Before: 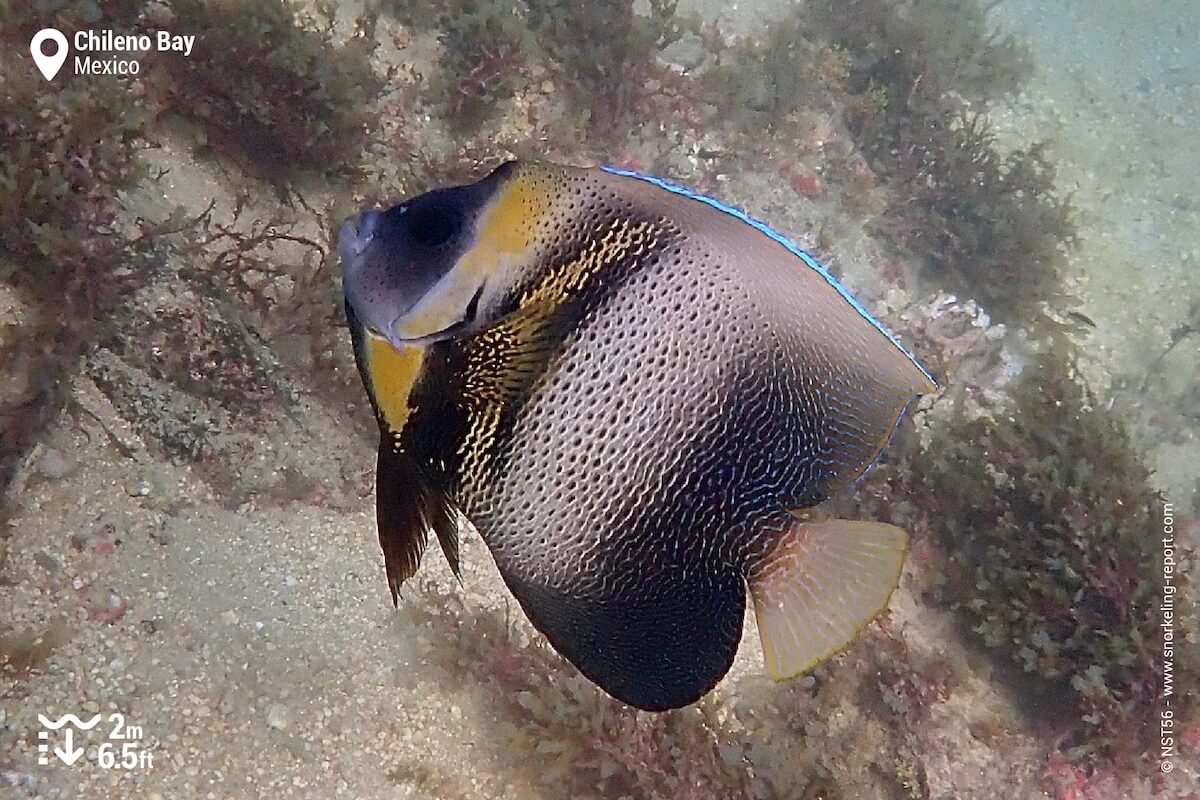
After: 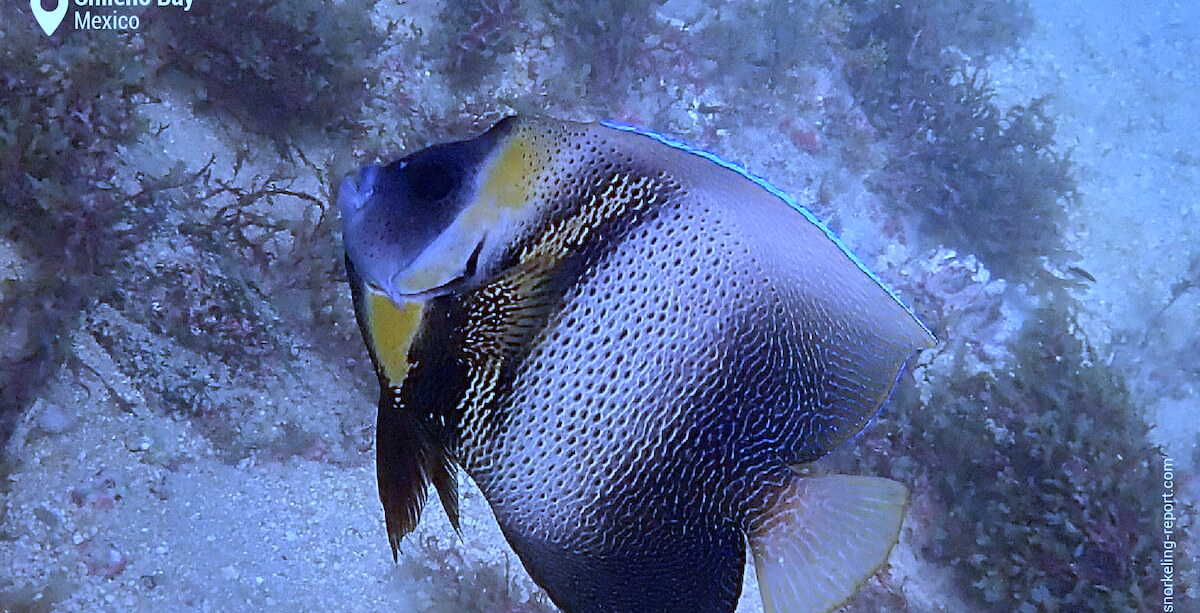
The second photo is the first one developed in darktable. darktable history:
white balance: red 0.766, blue 1.537
crop: top 5.667%, bottom 17.637%
